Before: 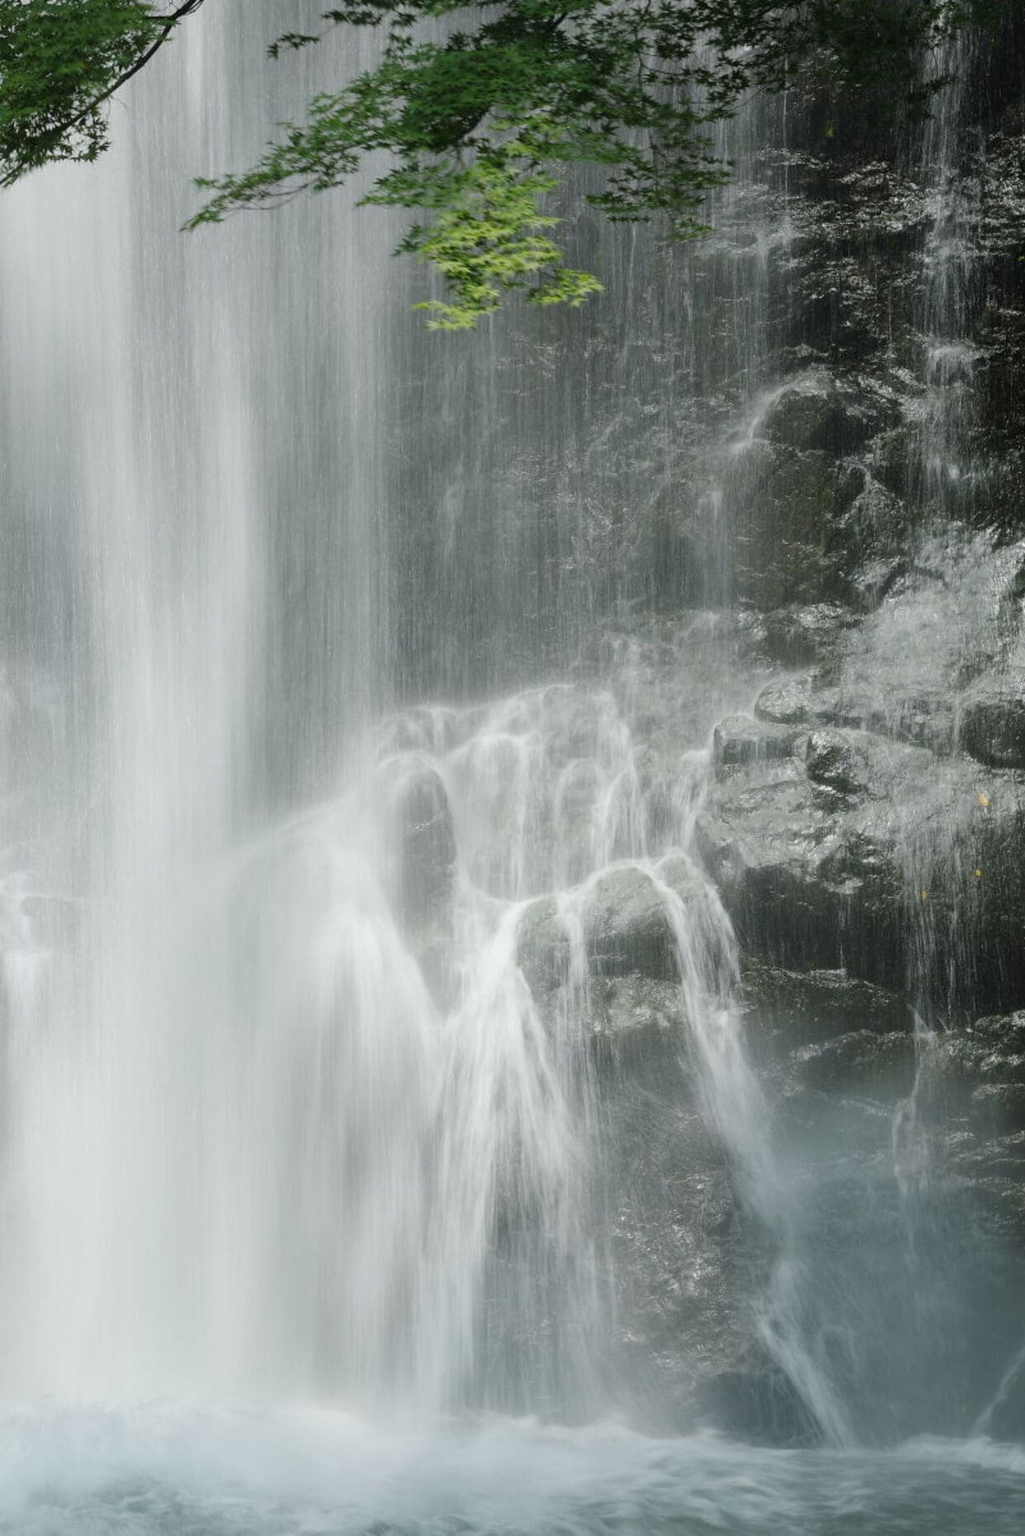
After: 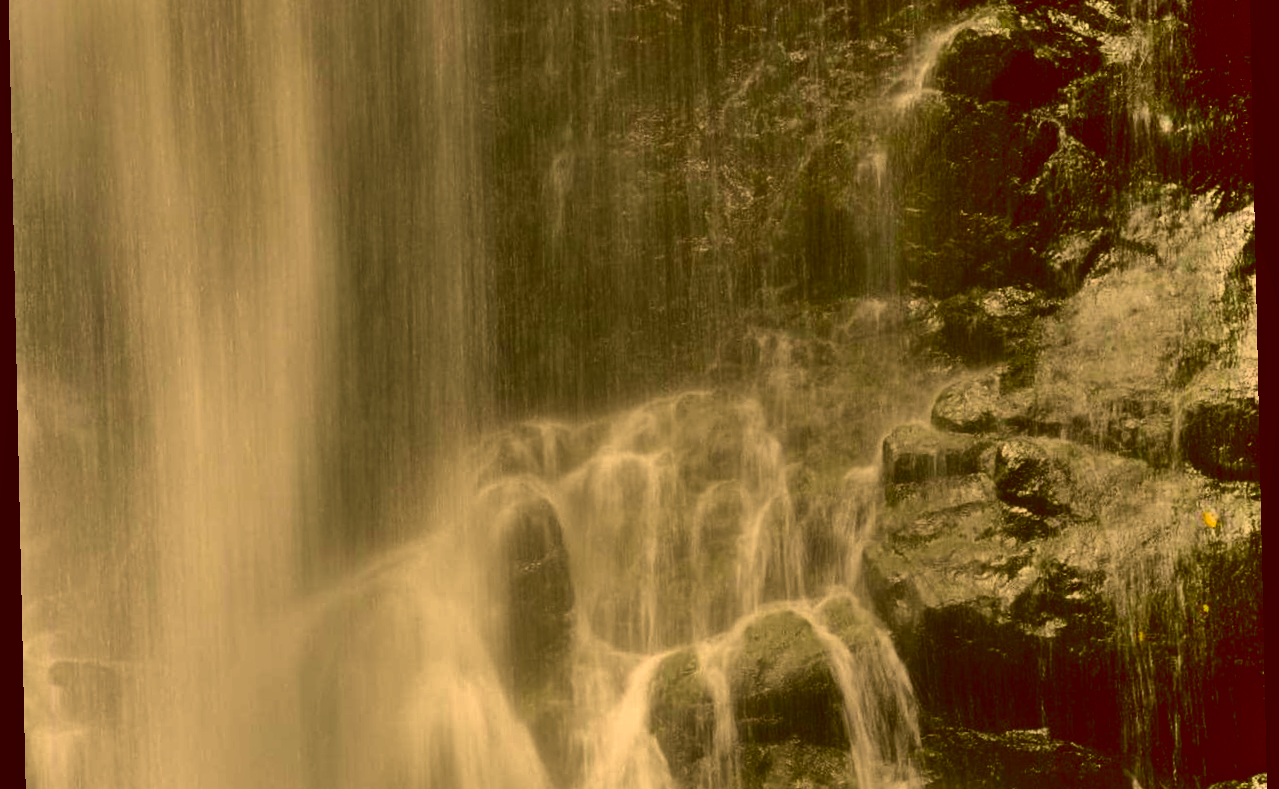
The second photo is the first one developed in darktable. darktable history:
rotate and perspective: rotation -1.24°, automatic cropping off
velvia: strength 10%
shadows and highlights: shadows 60, soften with gaussian
crop and rotate: top 23.84%, bottom 34.294%
color balance: lift [1, 1.015, 1.004, 0.985], gamma [1, 0.958, 0.971, 1.042], gain [1, 0.956, 0.977, 1.044]
contrast brightness saturation: brightness -0.52
color correction: highlights a* 10.44, highlights b* 30.04, shadows a* 2.73, shadows b* 17.51, saturation 1.72
